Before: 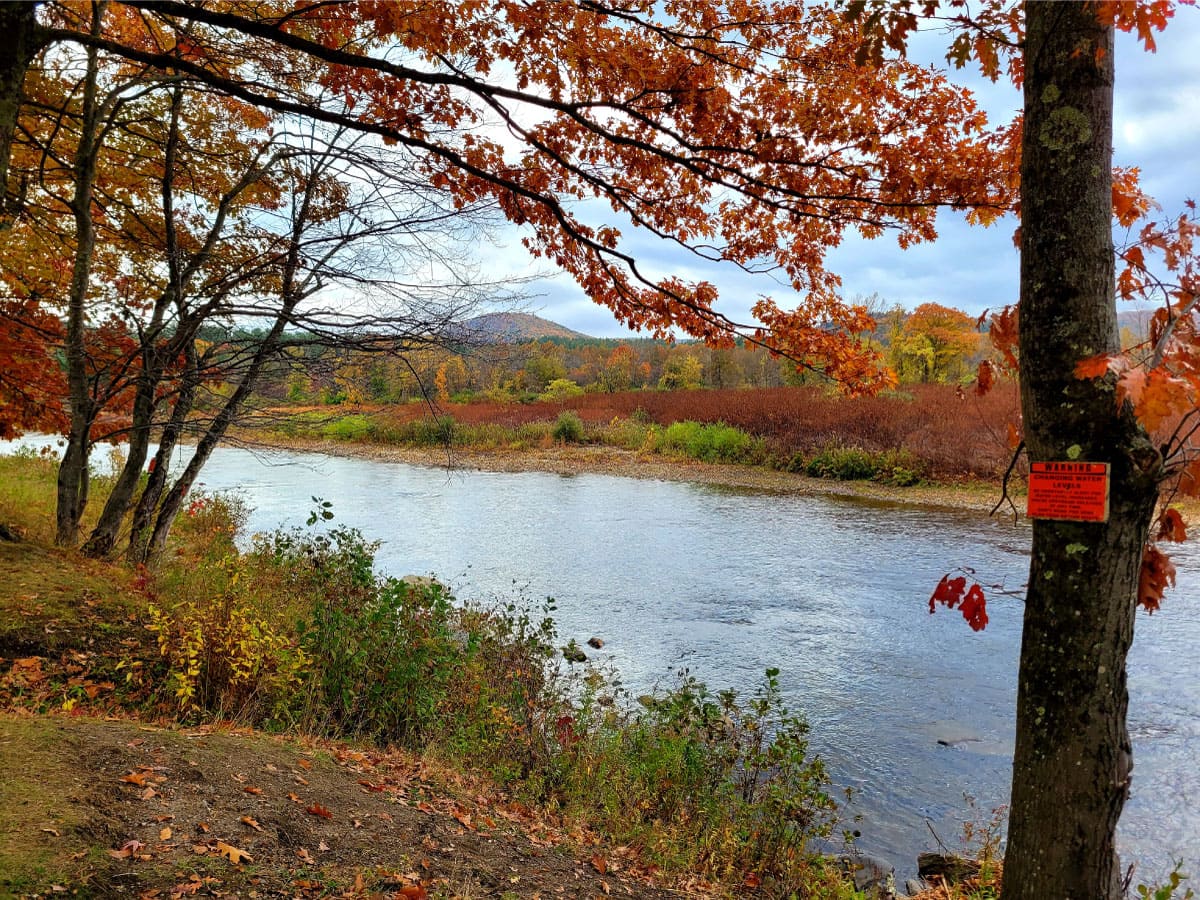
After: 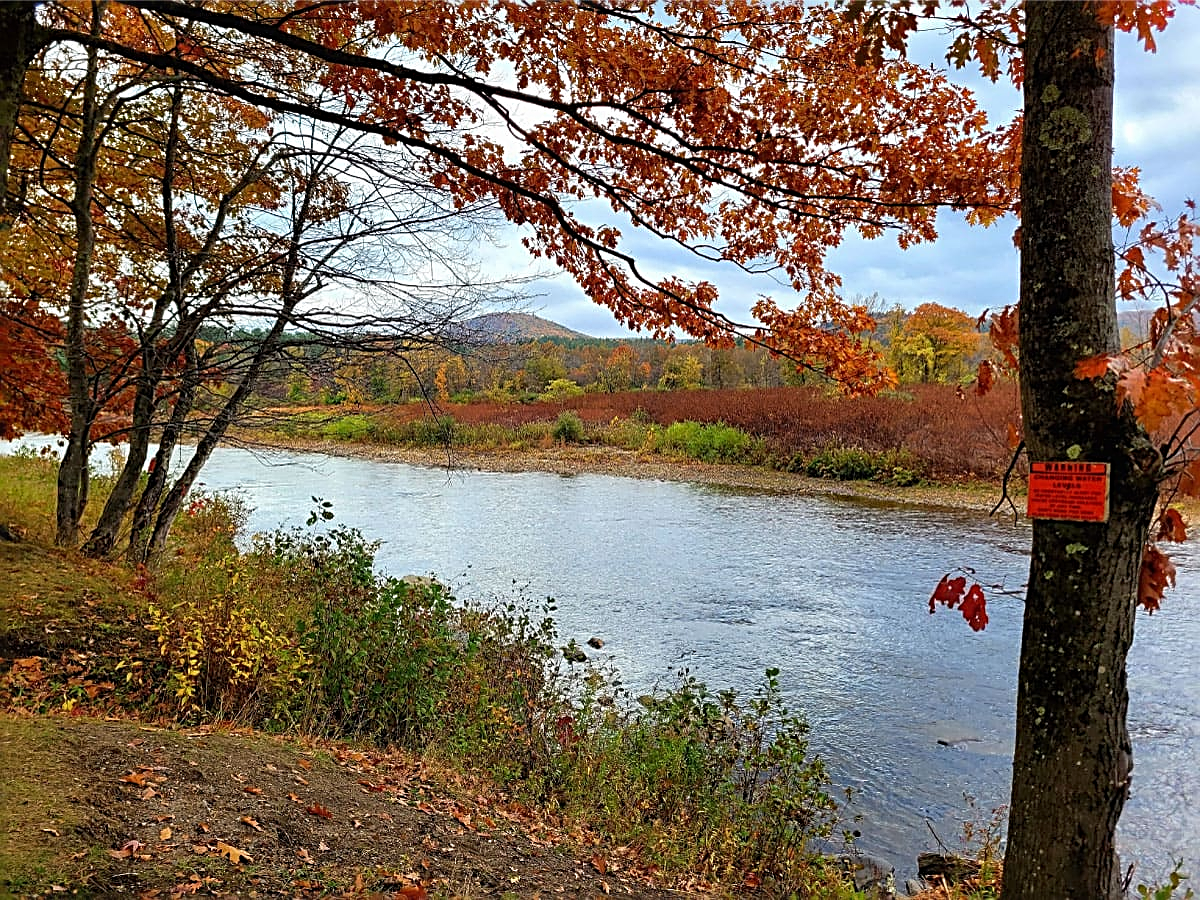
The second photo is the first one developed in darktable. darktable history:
contrast equalizer: y [[0.5, 0.5, 0.472, 0.5, 0.5, 0.5], [0.5 ×6], [0.5 ×6], [0 ×6], [0 ×6]]
sharpen: radius 2.584, amount 0.688
